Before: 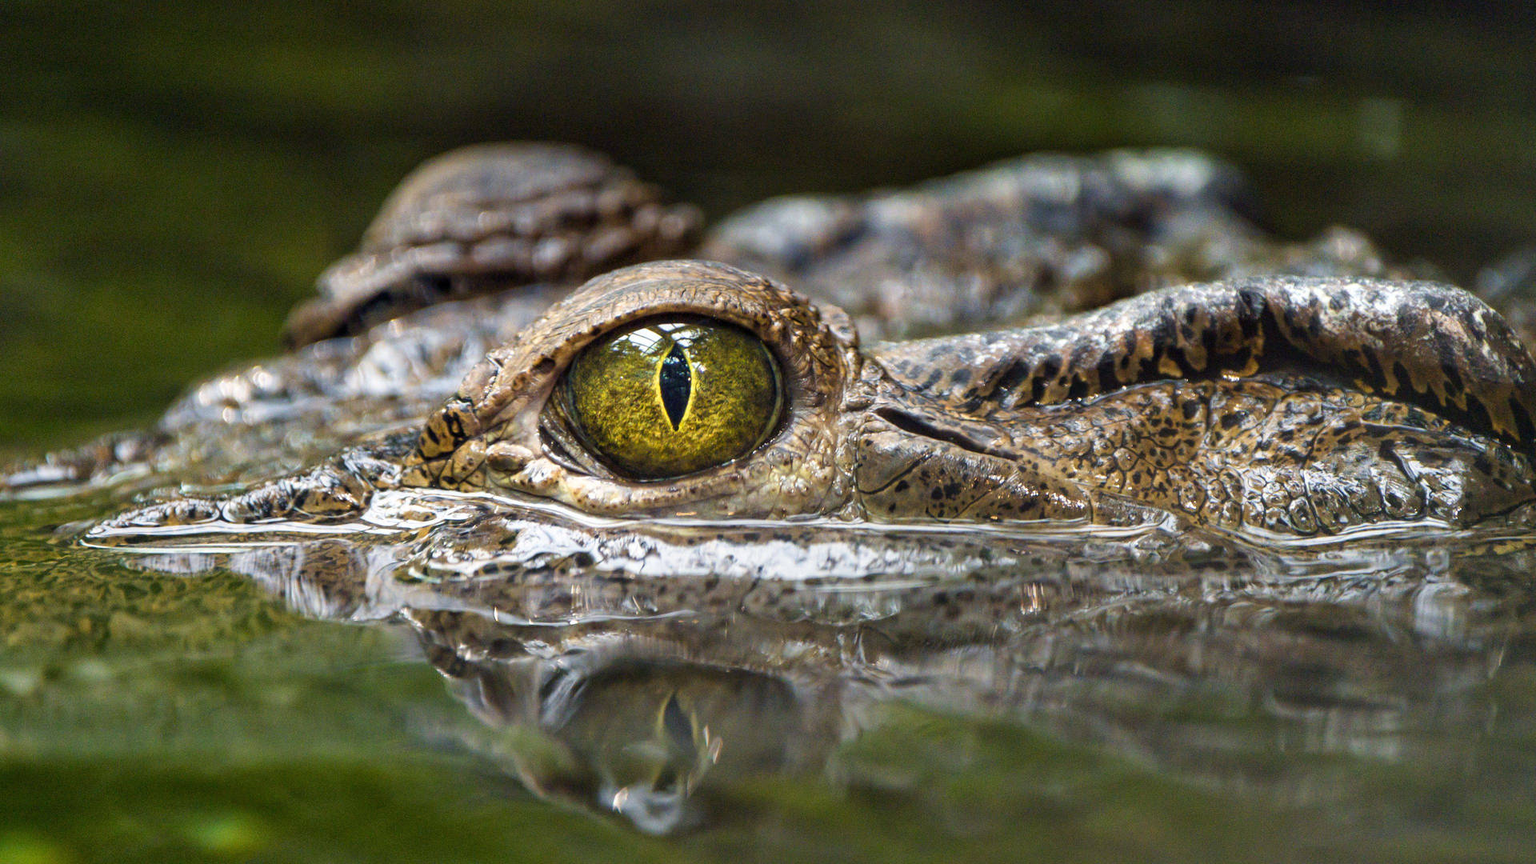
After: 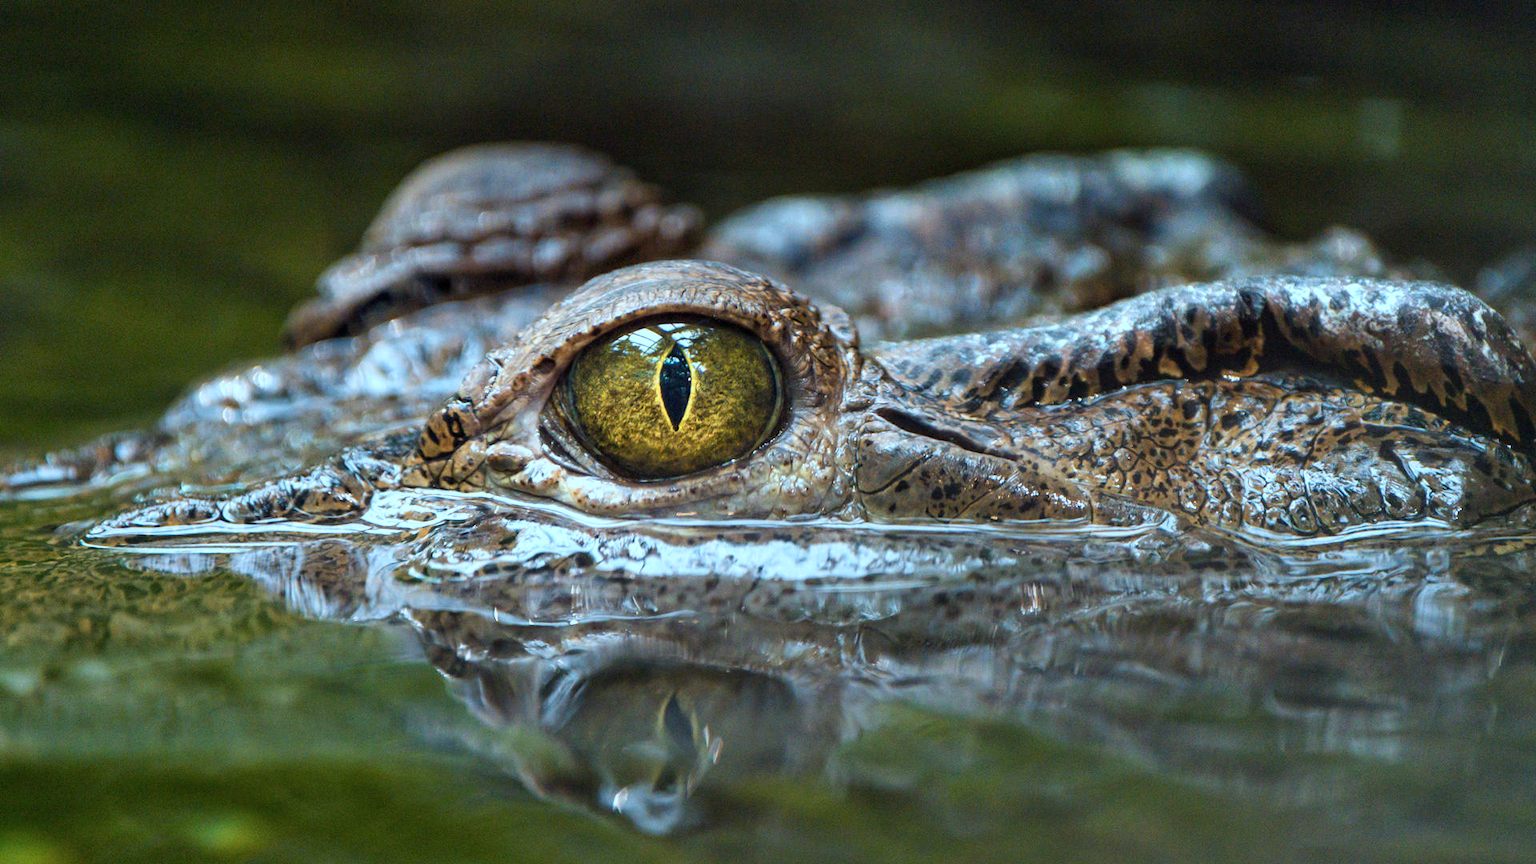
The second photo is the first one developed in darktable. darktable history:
color correction: highlights a* -9.02, highlights b* -22.4
color zones: curves: ch1 [(0.235, 0.558) (0.75, 0.5)]; ch2 [(0.25, 0.462) (0.749, 0.457)]
